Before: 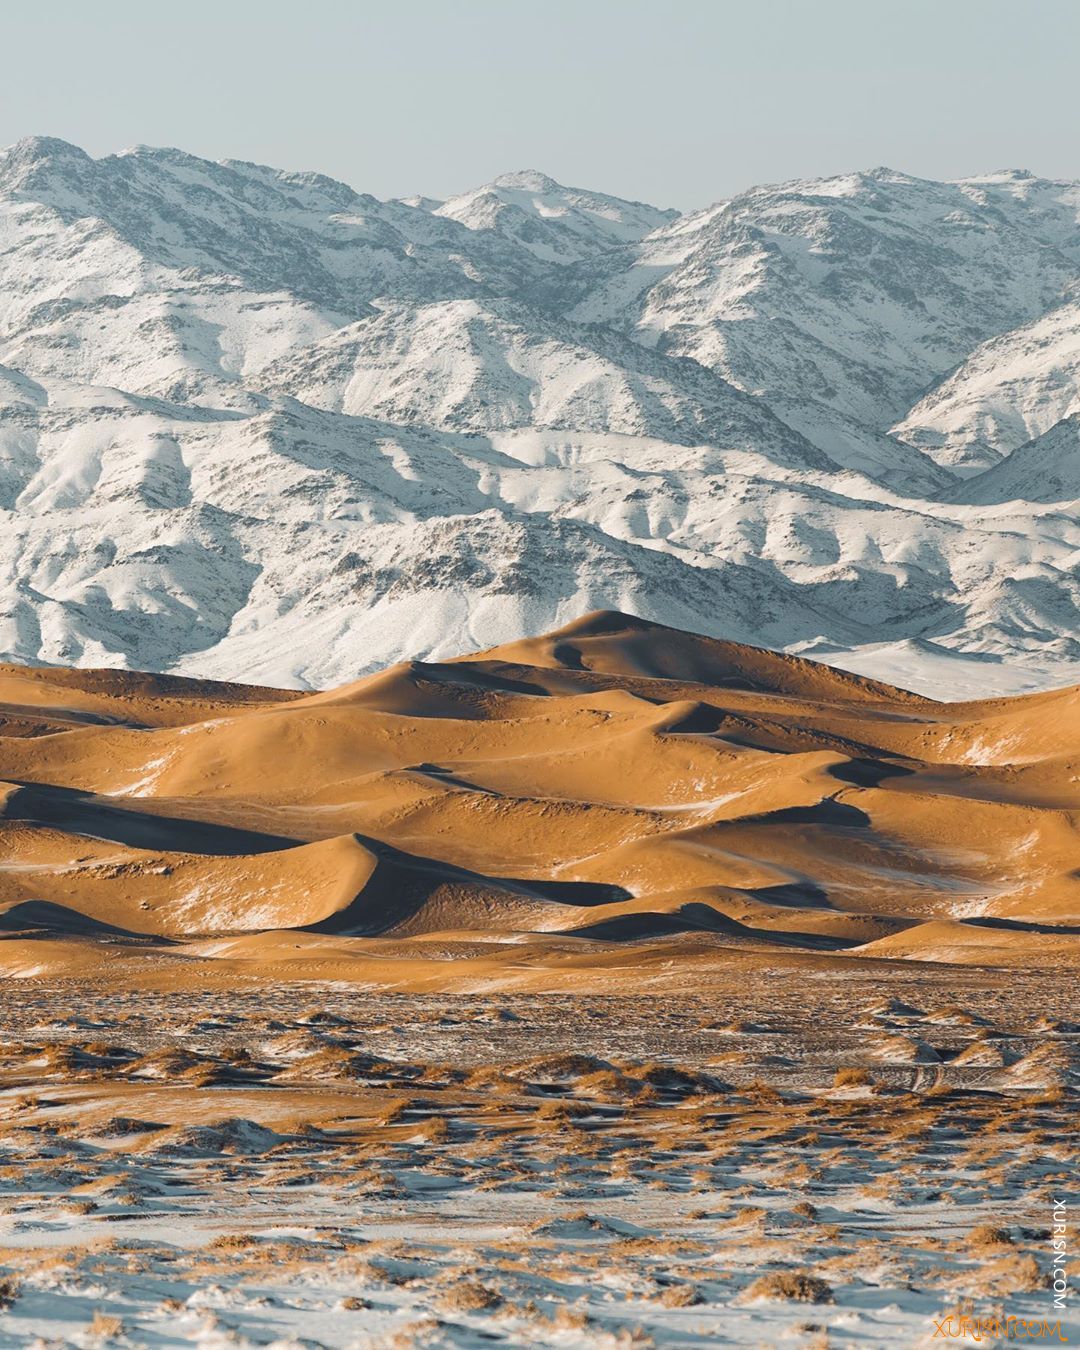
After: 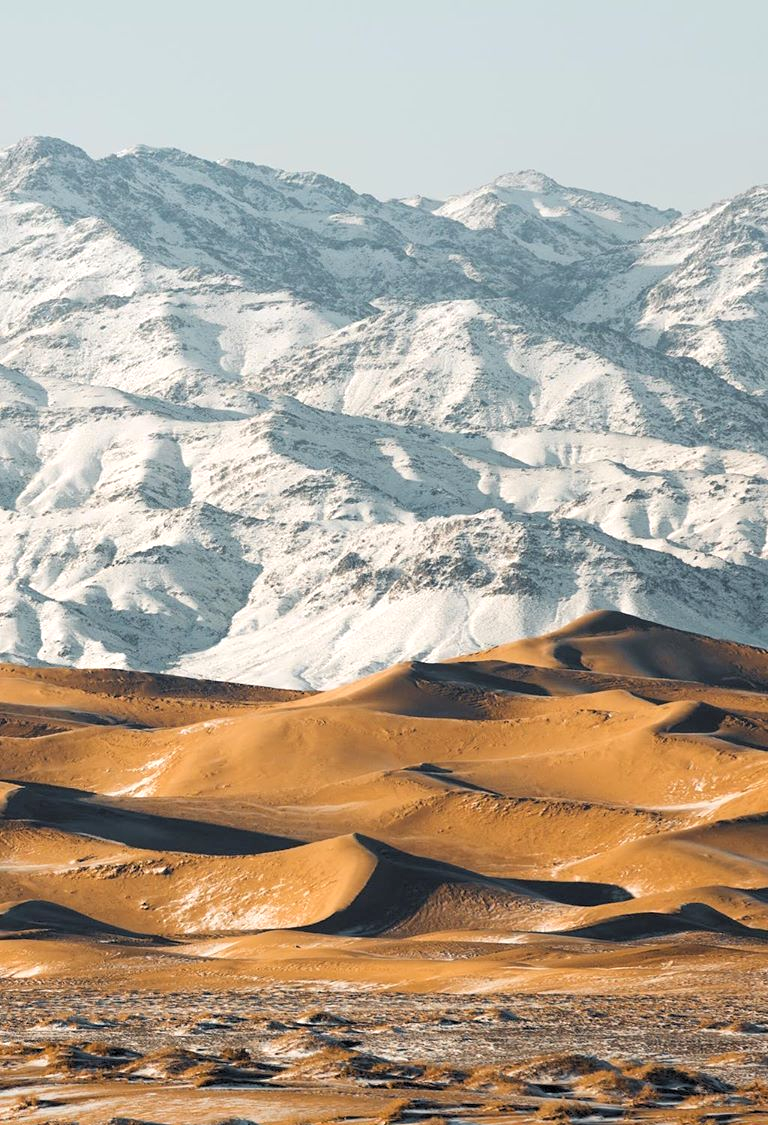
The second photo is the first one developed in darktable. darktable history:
rgb levels: levels [[0.01, 0.419, 0.839], [0, 0.5, 1], [0, 0.5, 1]]
crop: right 28.885%, bottom 16.626%
